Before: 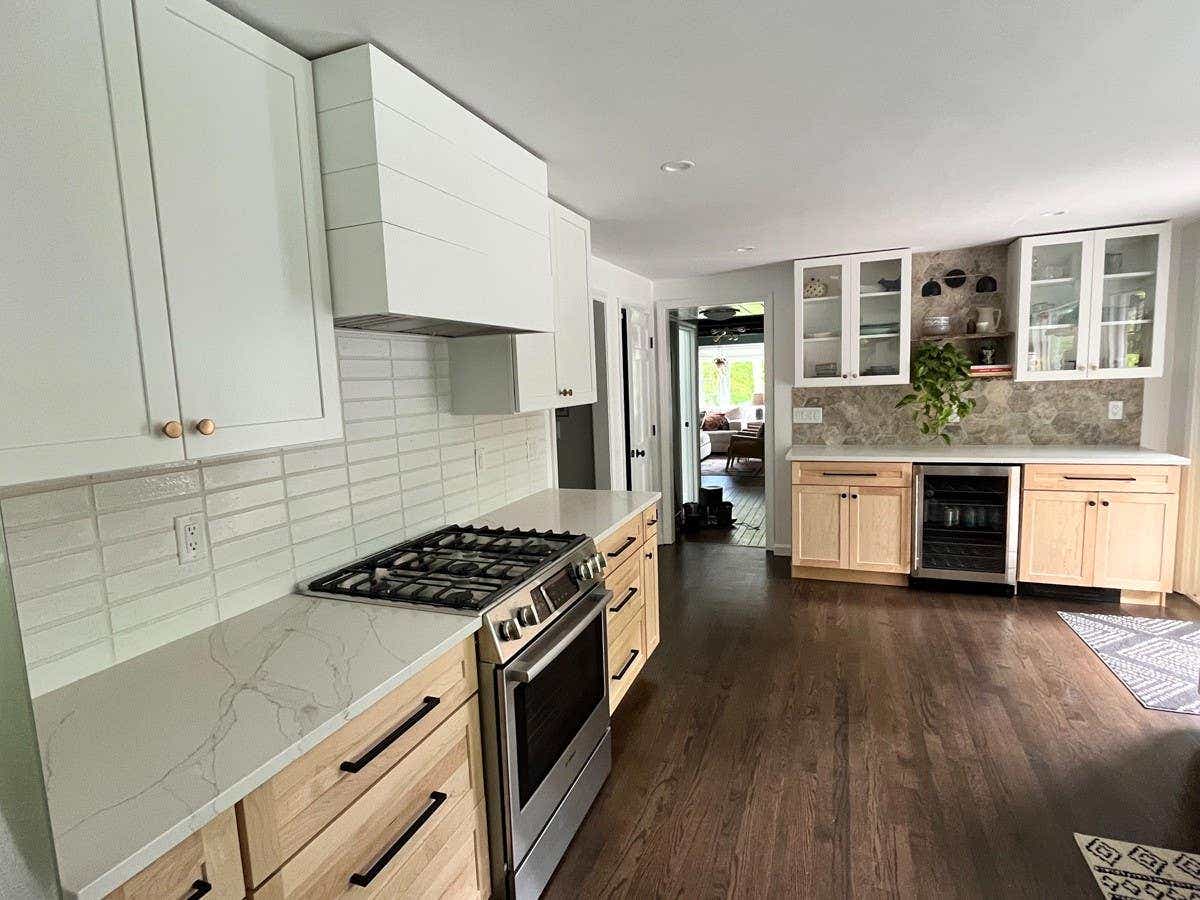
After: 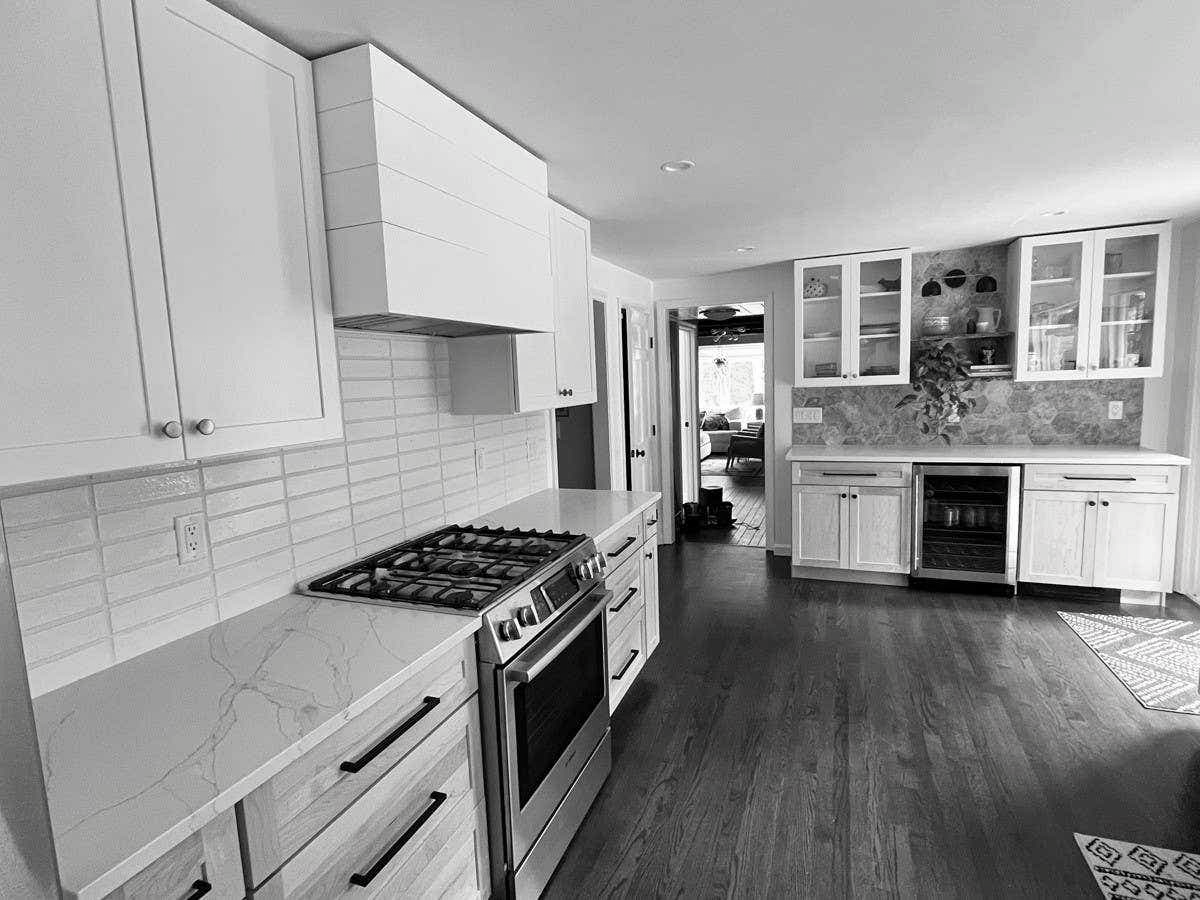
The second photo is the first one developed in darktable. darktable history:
contrast brightness saturation: saturation -0.983
